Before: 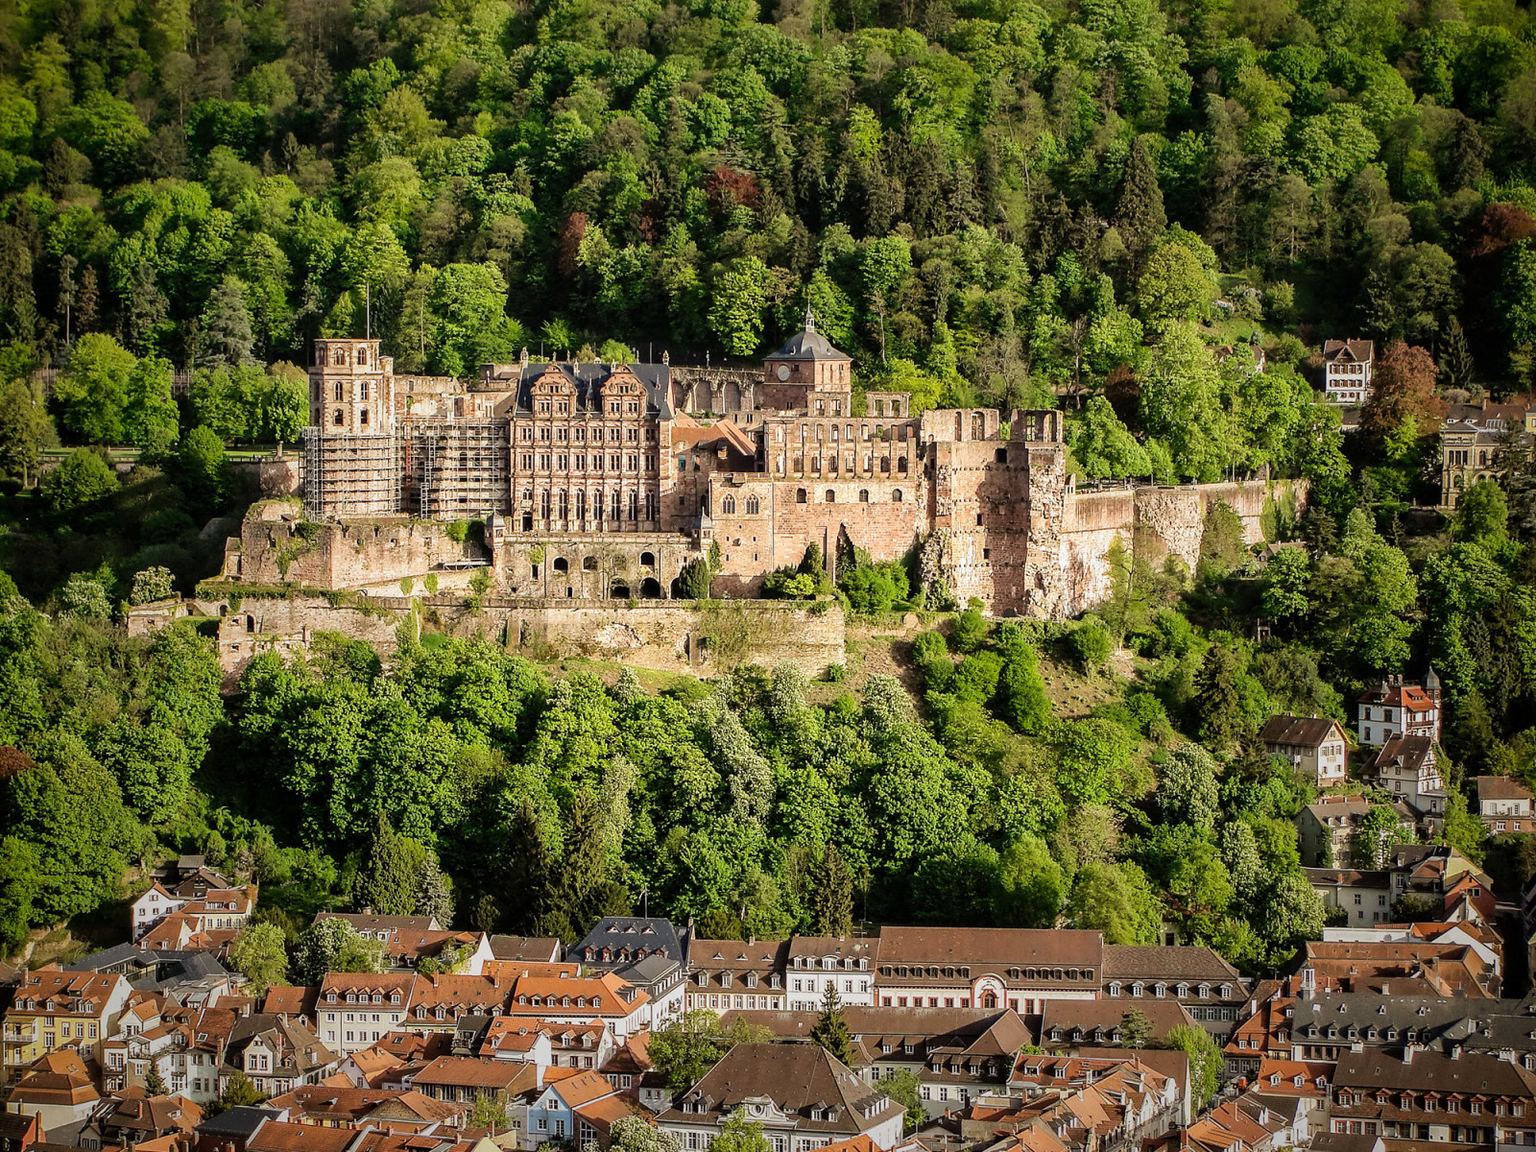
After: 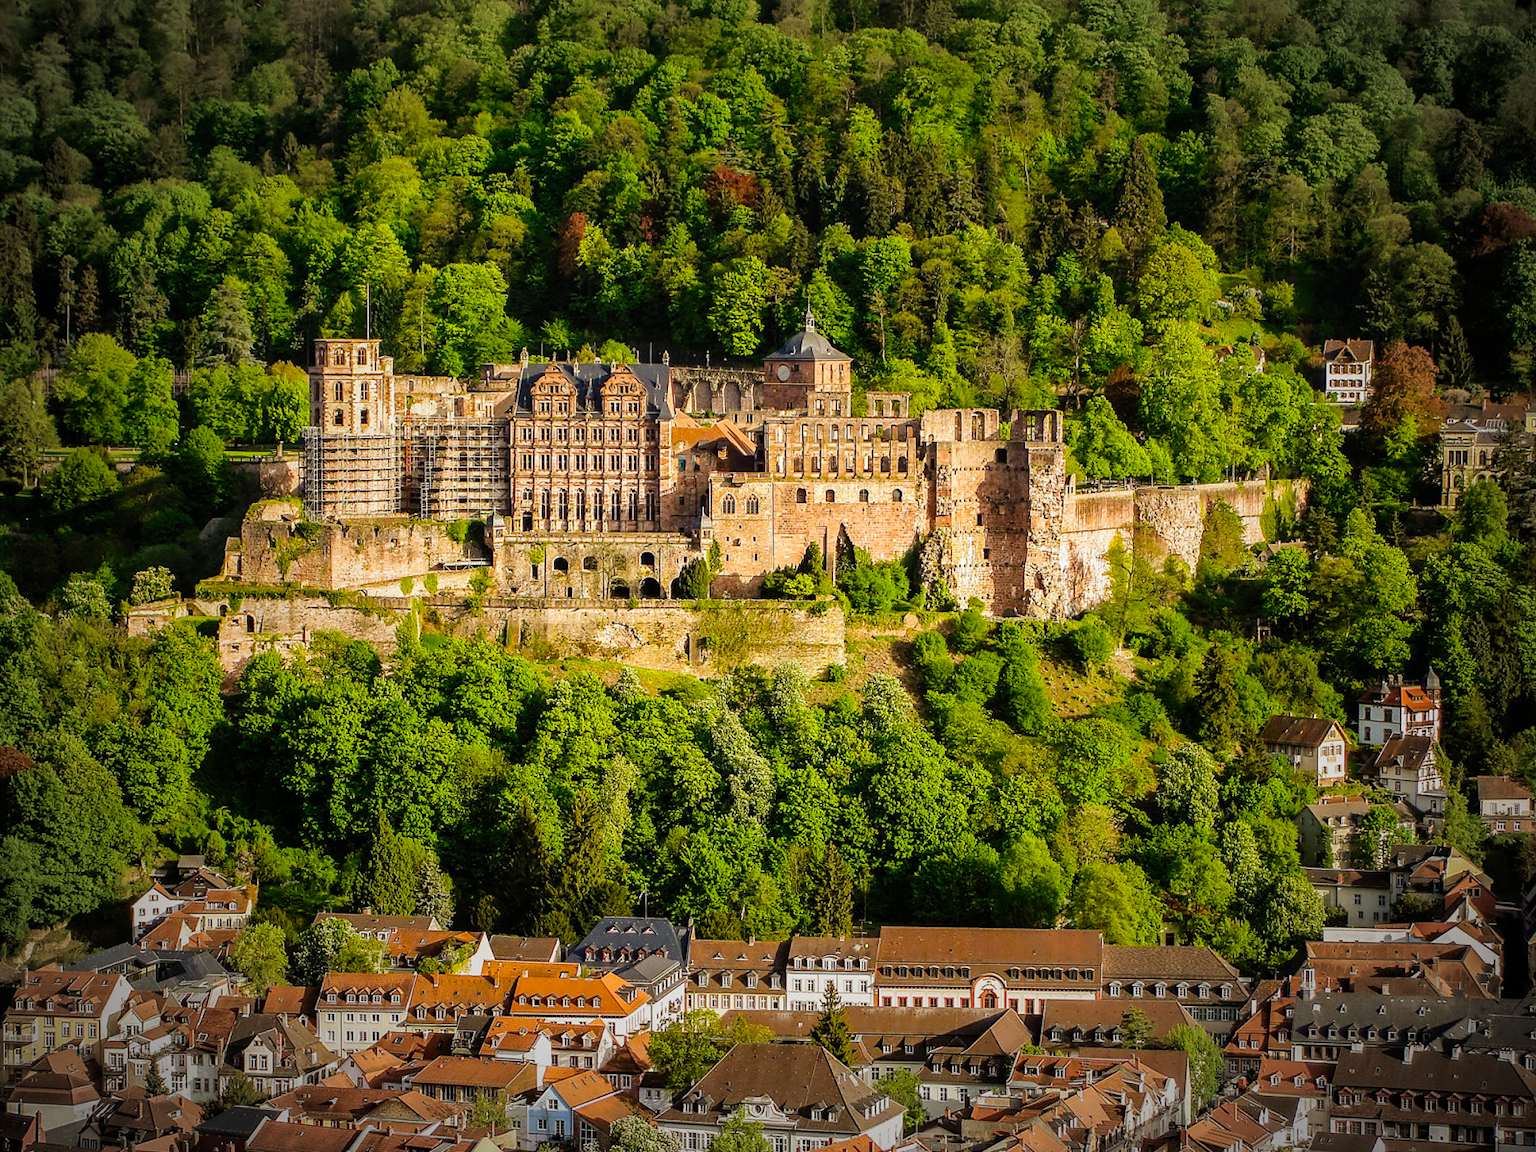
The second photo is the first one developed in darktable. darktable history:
vignetting: automatic ratio true
color balance rgb: linear chroma grading › global chroma 15%, perceptual saturation grading › global saturation 30%
